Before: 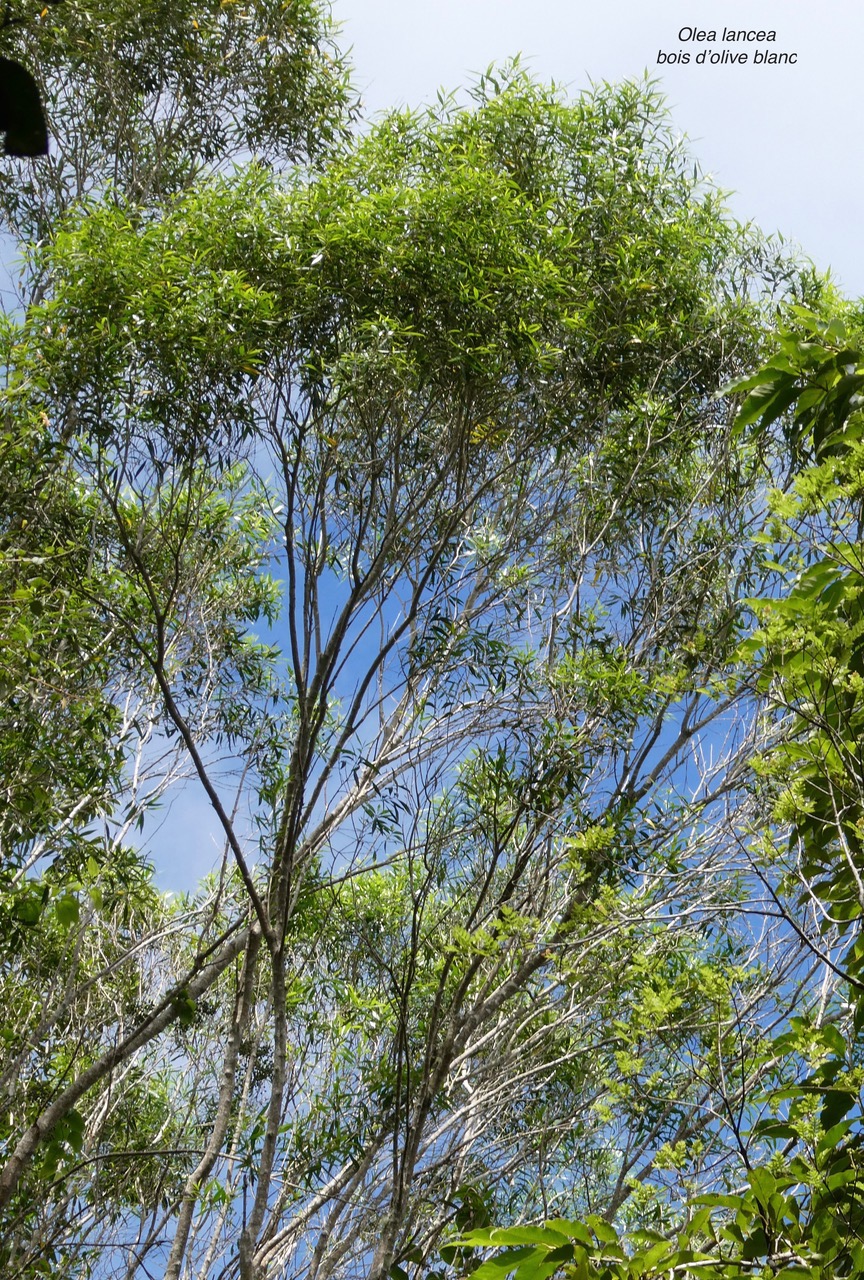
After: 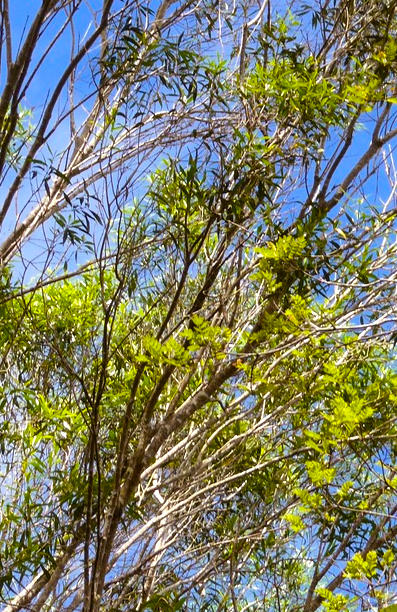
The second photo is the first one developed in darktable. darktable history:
color balance rgb: power › chroma 1.559%, power › hue 28.73°, linear chroma grading › global chroma 15.024%, perceptual saturation grading › global saturation 30.4%, perceptual brilliance grading › highlights 9.518%, perceptual brilliance grading › mid-tones 4.722%
crop: left 35.811%, top 46.12%, right 18.156%, bottom 6.055%
